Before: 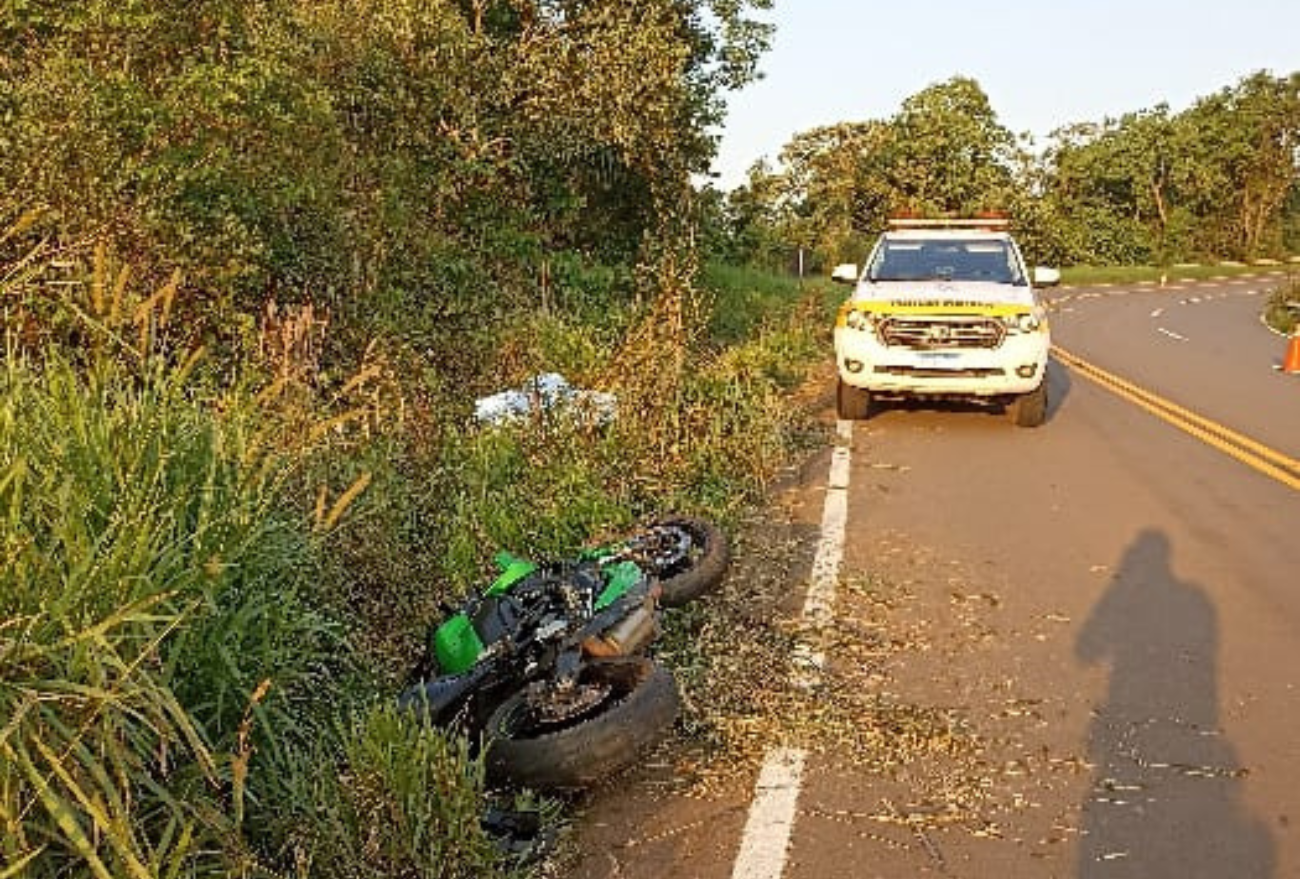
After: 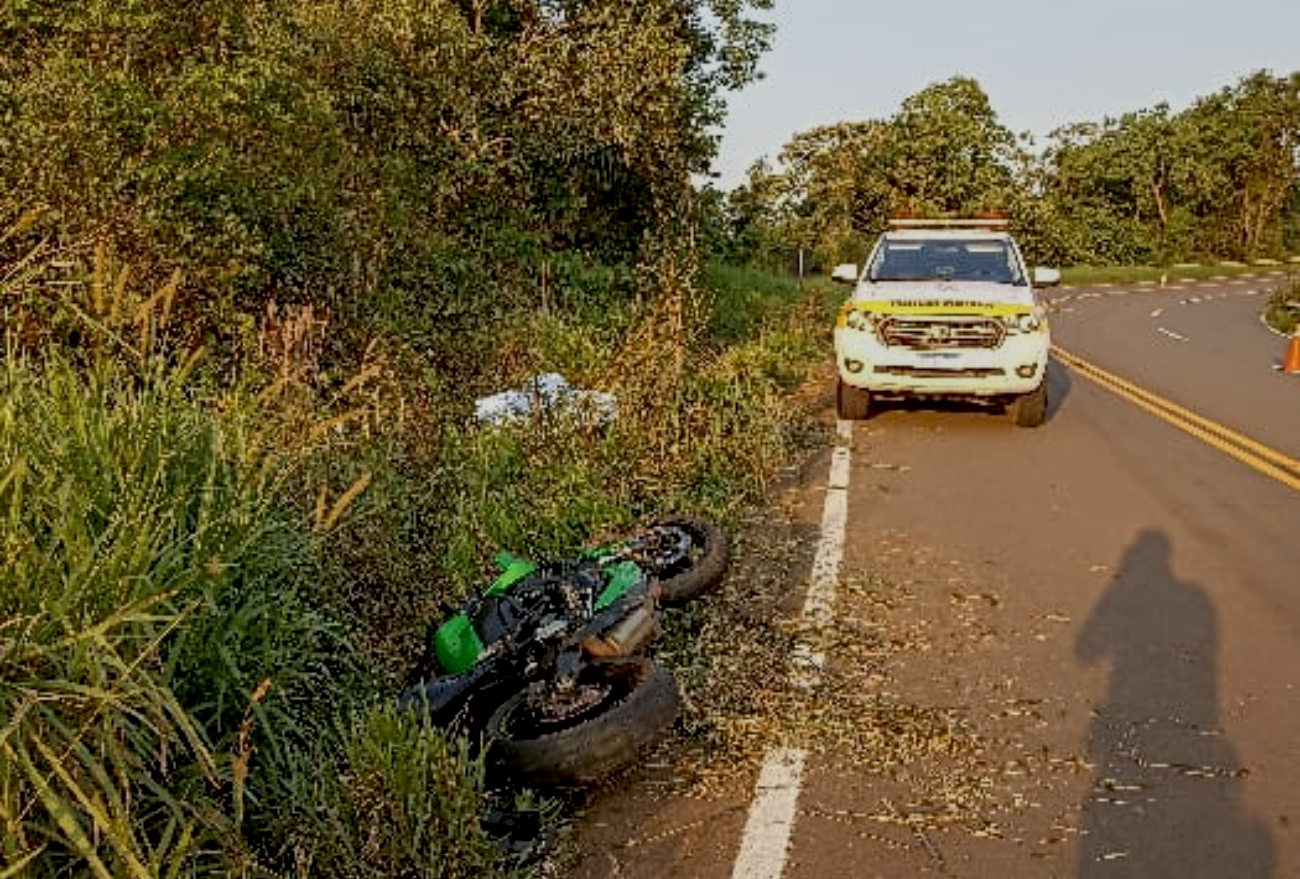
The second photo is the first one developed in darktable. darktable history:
exposure: black level correction 0.009, exposure -0.637 EV, compensate highlight preservation false
local contrast: on, module defaults
